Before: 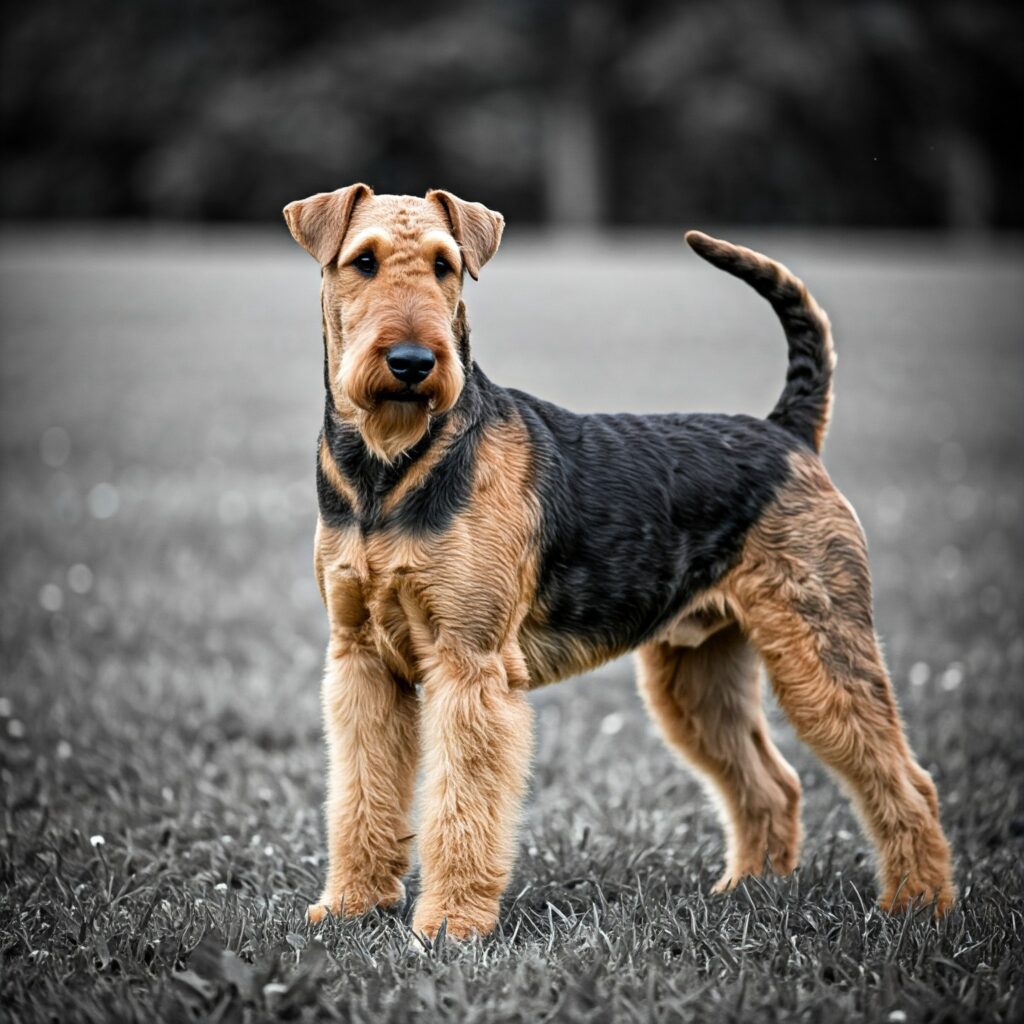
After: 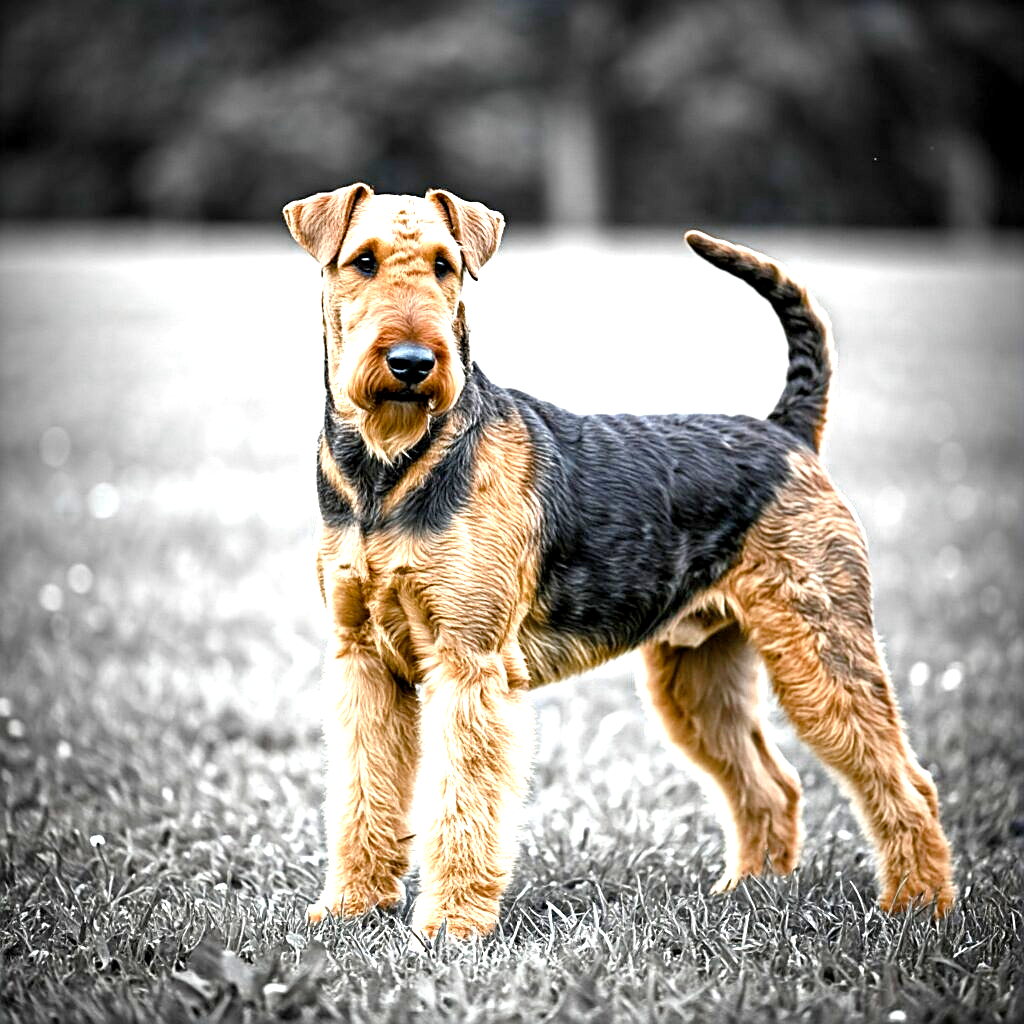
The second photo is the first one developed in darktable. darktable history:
exposure: black level correction 0.001, exposure 1.398 EV, compensate exposure bias true, compensate highlight preservation false
color zones: curves: ch0 [(0, 0.5) (0.125, 0.4) (0.25, 0.5) (0.375, 0.4) (0.5, 0.4) (0.625, 0.6) (0.75, 0.6) (0.875, 0.5)]; ch1 [(0, 0.35) (0.125, 0.45) (0.25, 0.35) (0.375, 0.35) (0.5, 0.35) (0.625, 0.35) (0.75, 0.45) (0.875, 0.35)]; ch2 [(0, 0.6) (0.125, 0.5) (0.25, 0.5) (0.375, 0.6) (0.5, 0.6) (0.625, 0.5) (0.75, 0.5) (0.875, 0.5)]
color balance rgb: perceptual saturation grading › global saturation 35%, perceptual saturation grading › highlights -25%, perceptual saturation grading › shadows 50%
sharpen: radius 1.967
